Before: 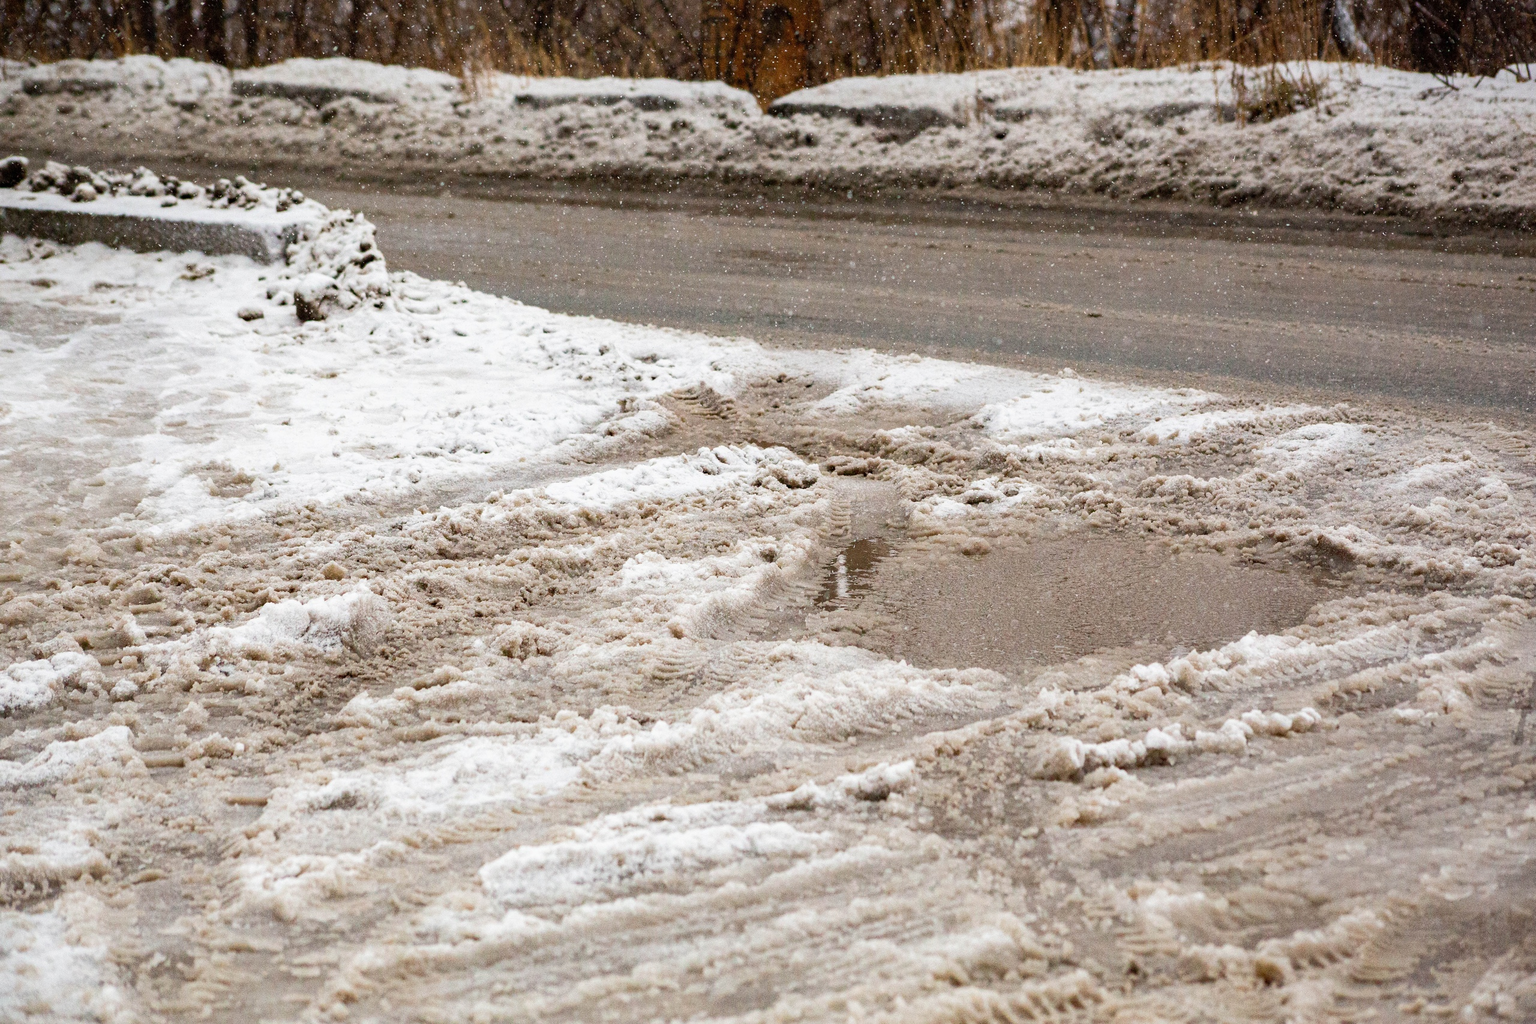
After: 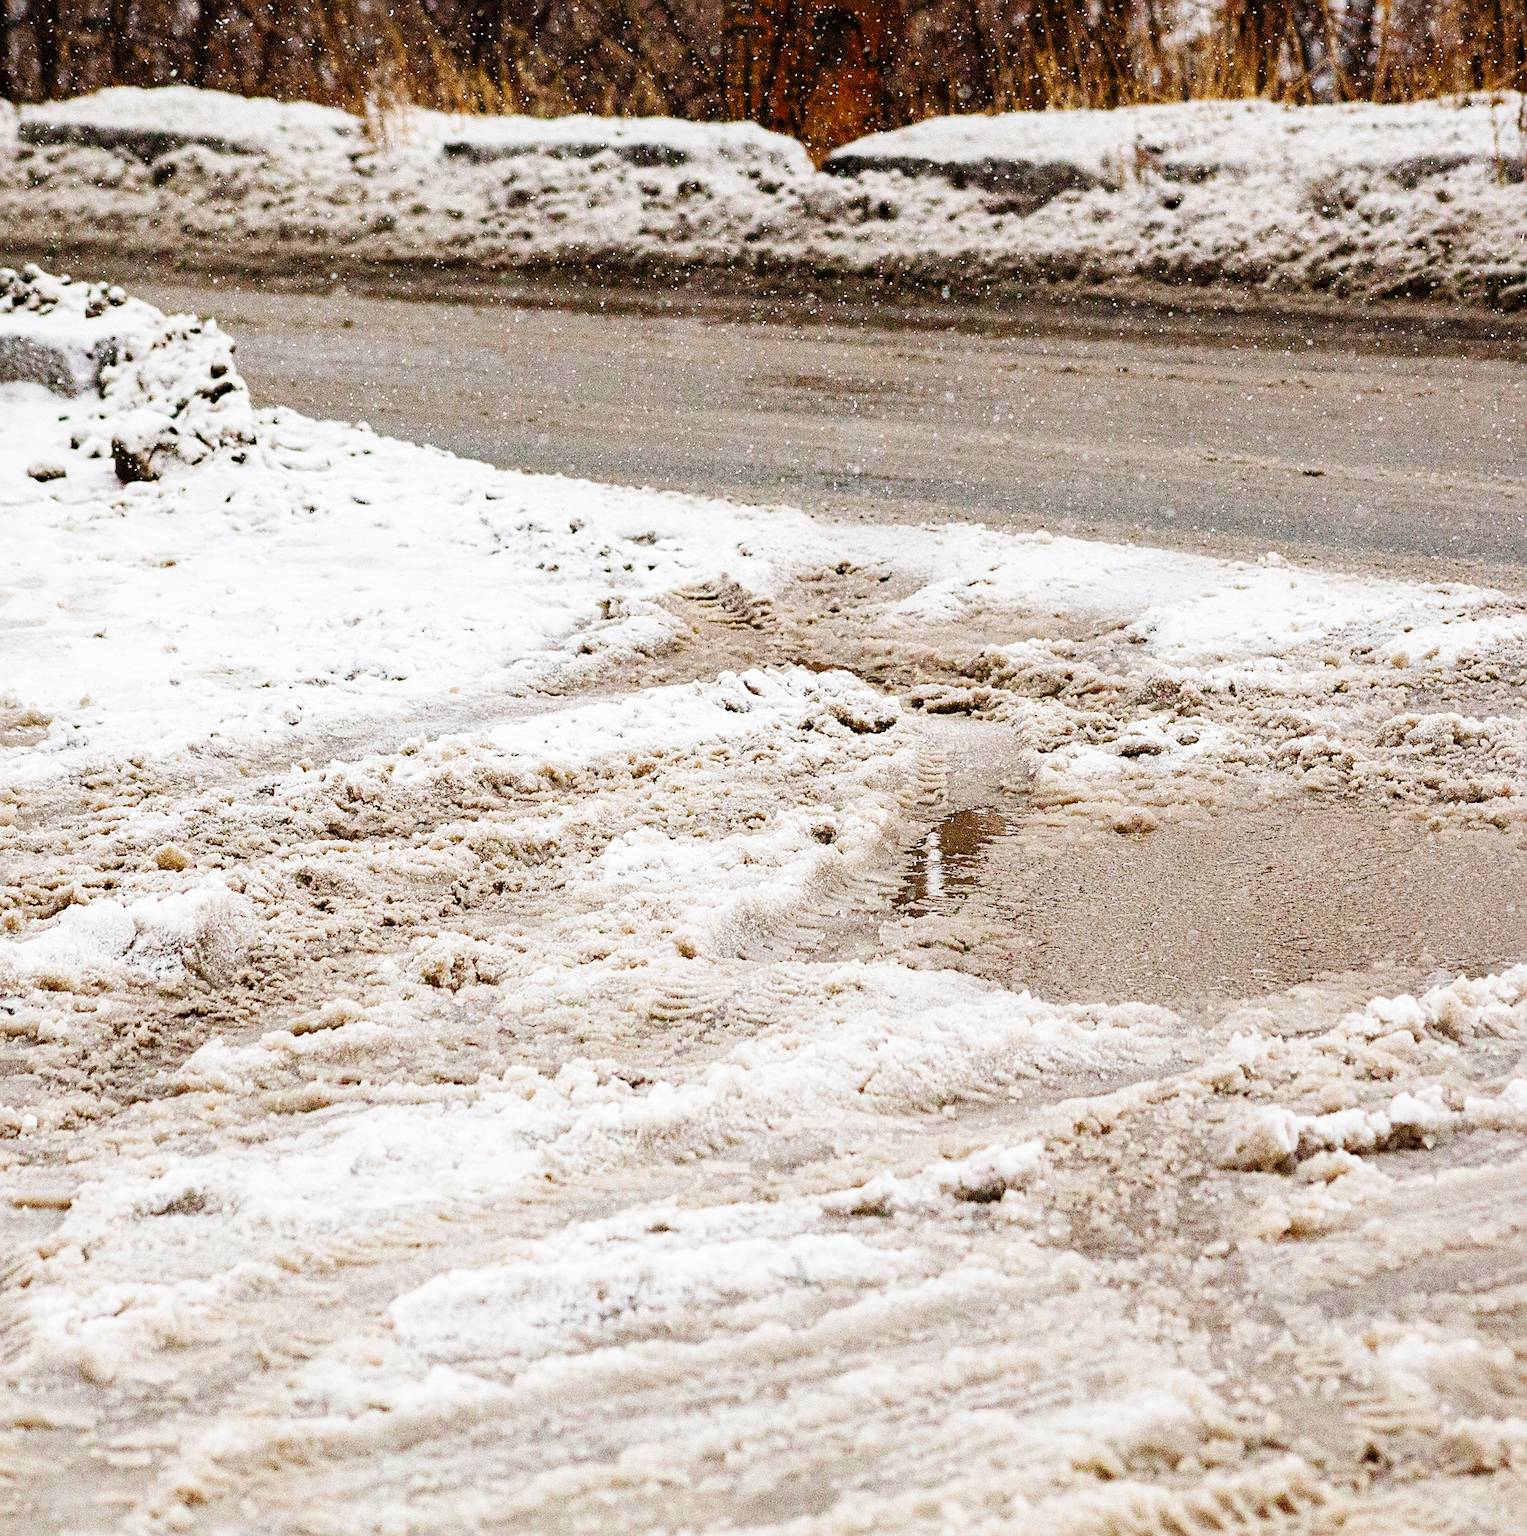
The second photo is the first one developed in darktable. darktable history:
crop and rotate: left 14.322%, right 19.367%
base curve: curves: ch0 [(0, 0) (0.036, 0.025) (0.121, 0.166) (0.206, 0.329) (0.605, 0.79) (1, 1)], preserve colors none
sharpen: on, module defaults
